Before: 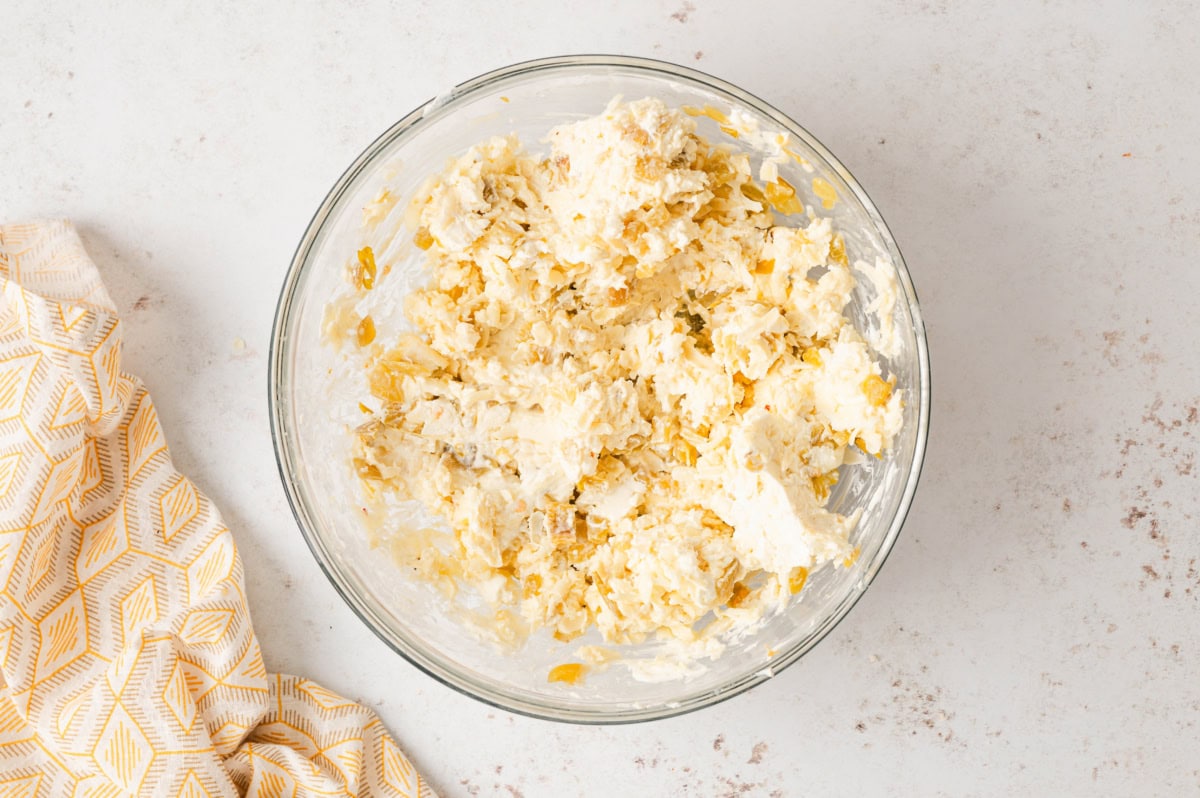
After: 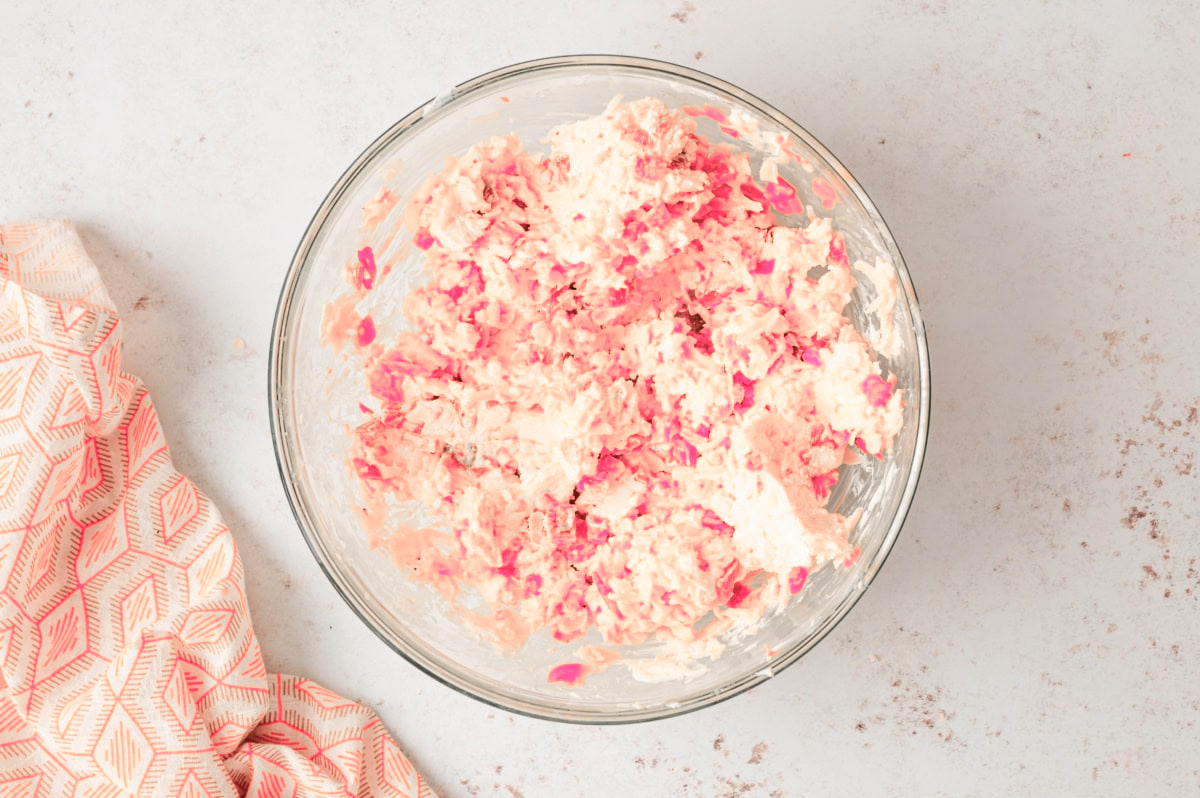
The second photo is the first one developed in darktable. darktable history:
contrast brightness saturation: contrast 0.04, saturation 0.16
color zones: curves: ch2 [(0, 0.488) (0.143, 0.417) (0.286, 0.212) (0.429, 0.179) (0.571, 0.154) (0.714, 0.415) (0.857, 0.495) (1, 0.488)]
